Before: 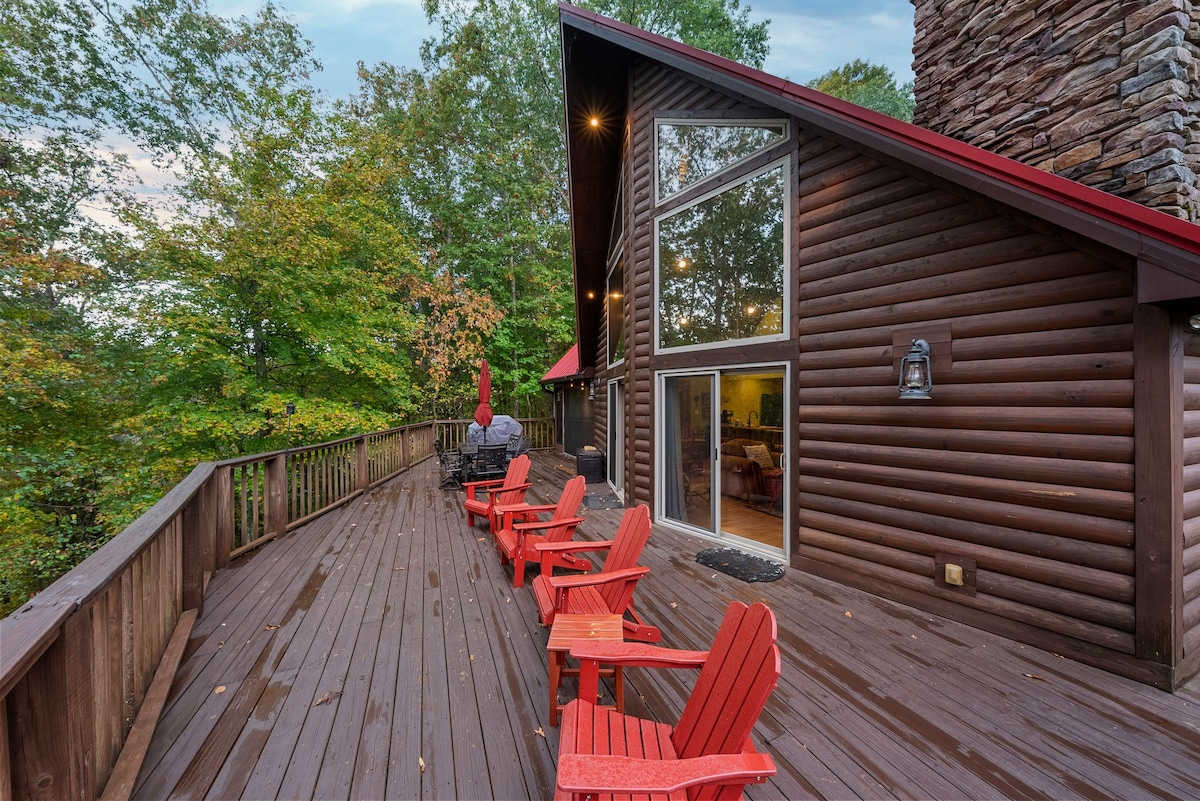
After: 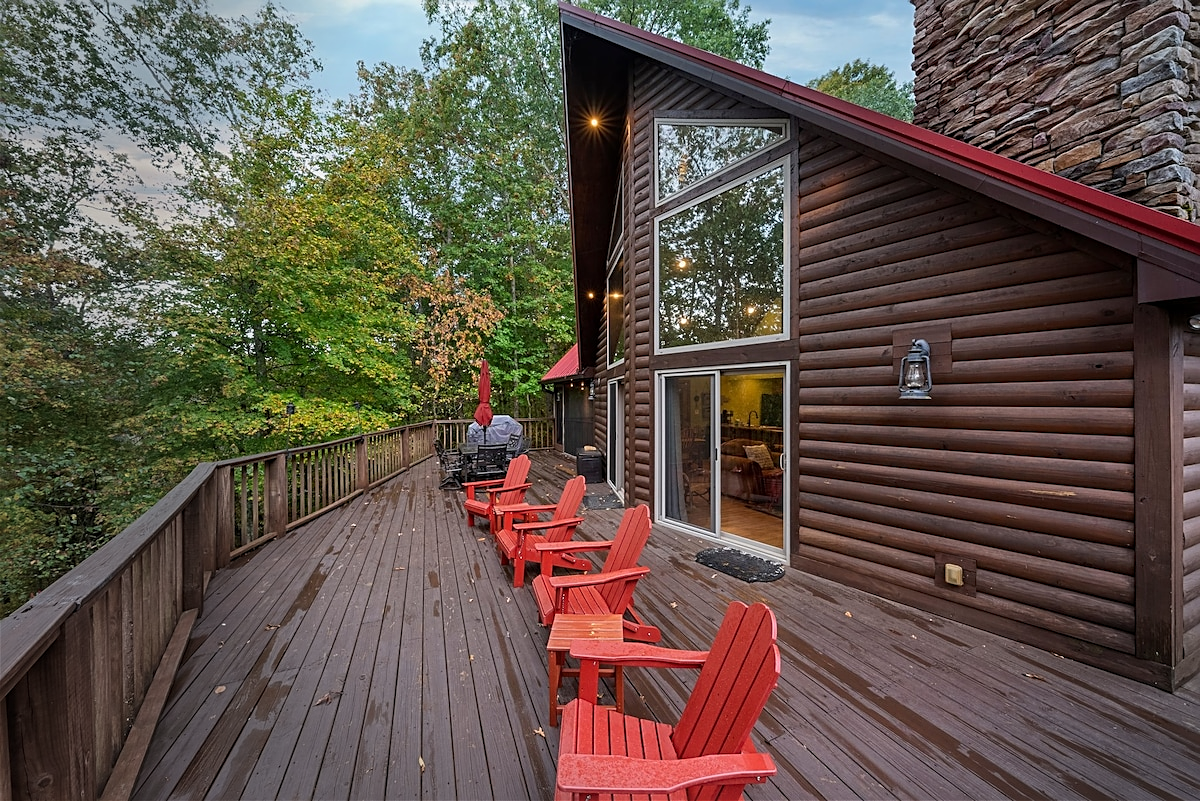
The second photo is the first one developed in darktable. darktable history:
sharpen: on, module defaults
vignetting: fall-off start 77.28%, fall-off radius 26.5%, brightness -0.418, saturation -0.301, center (0.22, -0.232), width/height ratio 0.969, unbound false
